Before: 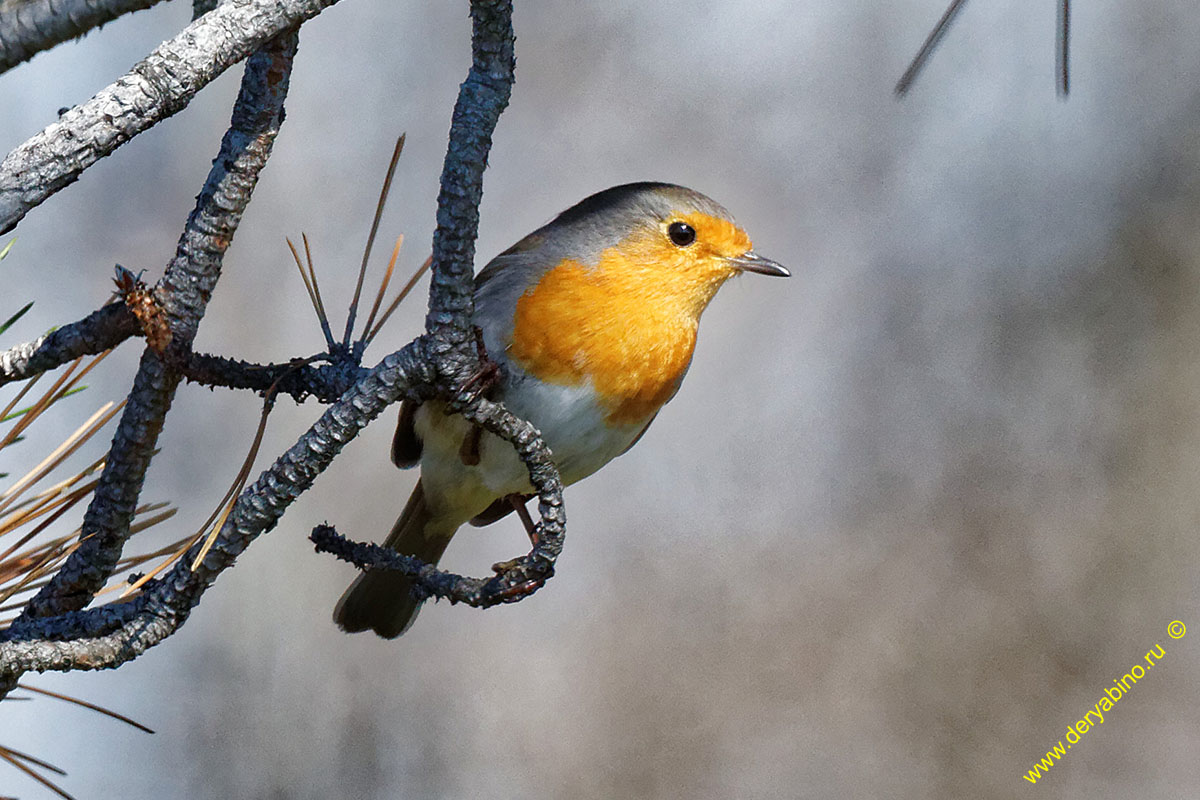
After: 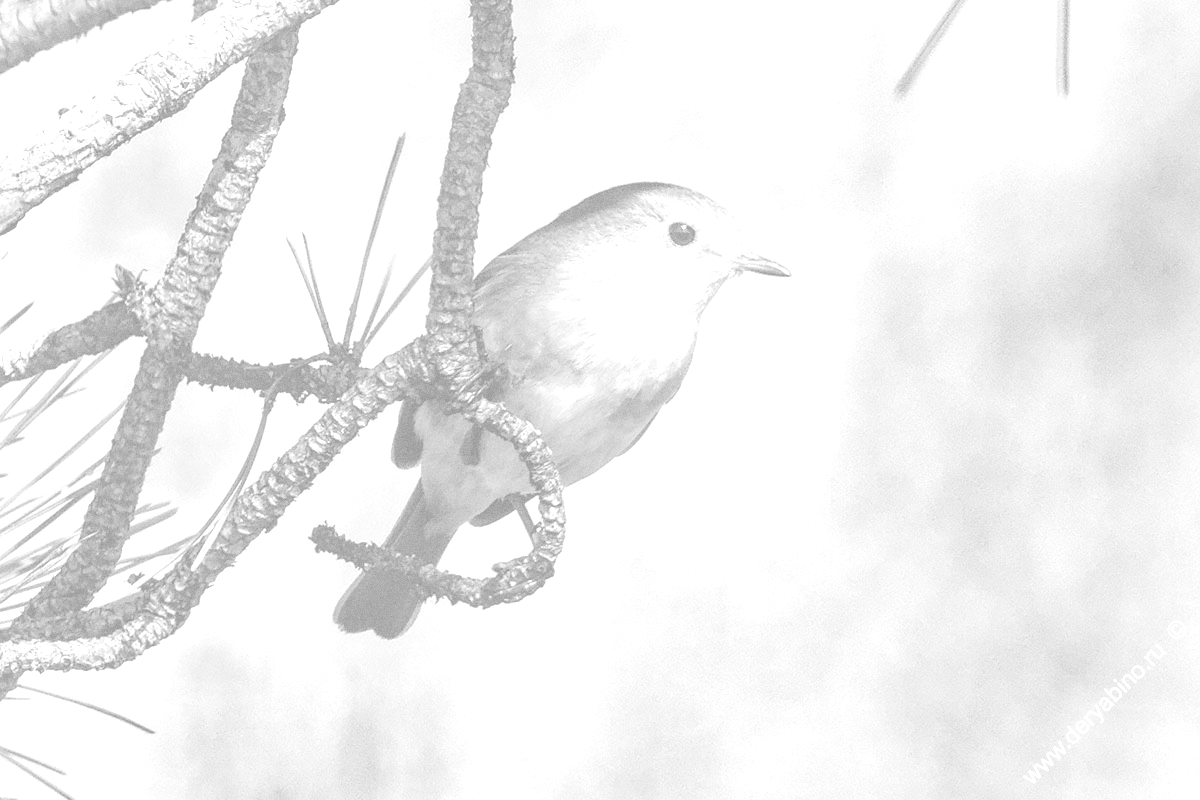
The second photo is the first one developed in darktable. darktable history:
local contrast: detail 130%
grain: on, module defaults
monochrome: on, module defaults
colorize: hue 36°, saturation 71%, lightness 80.79%
